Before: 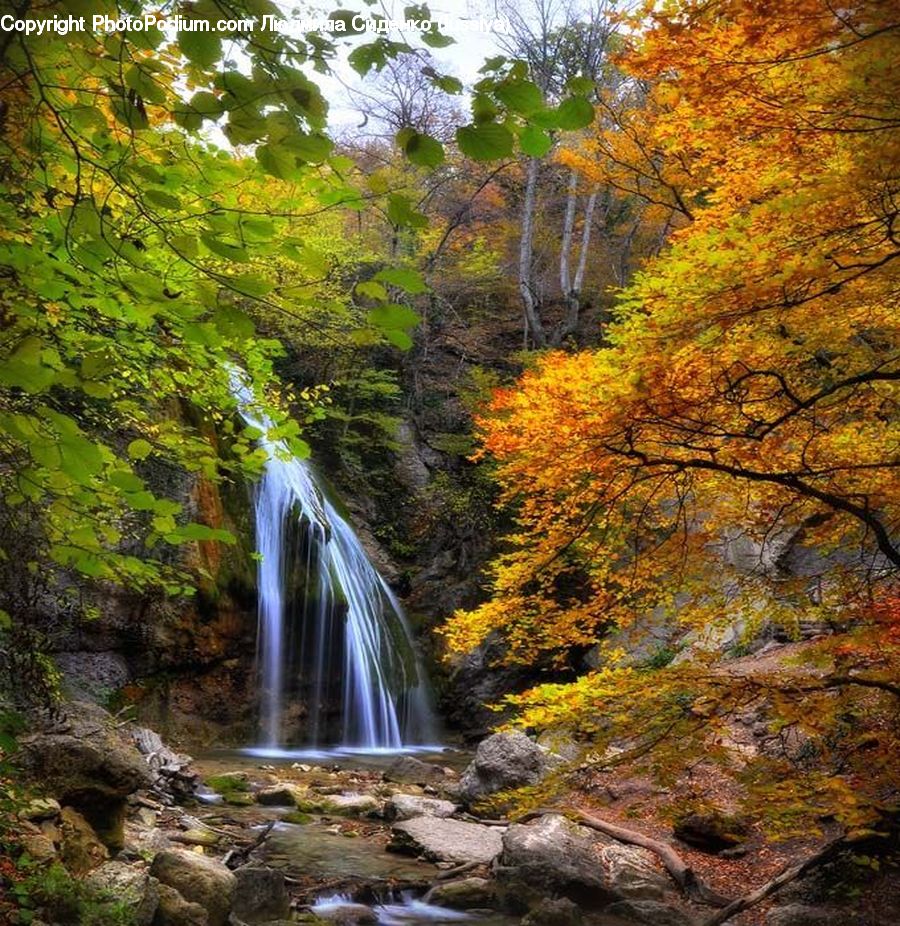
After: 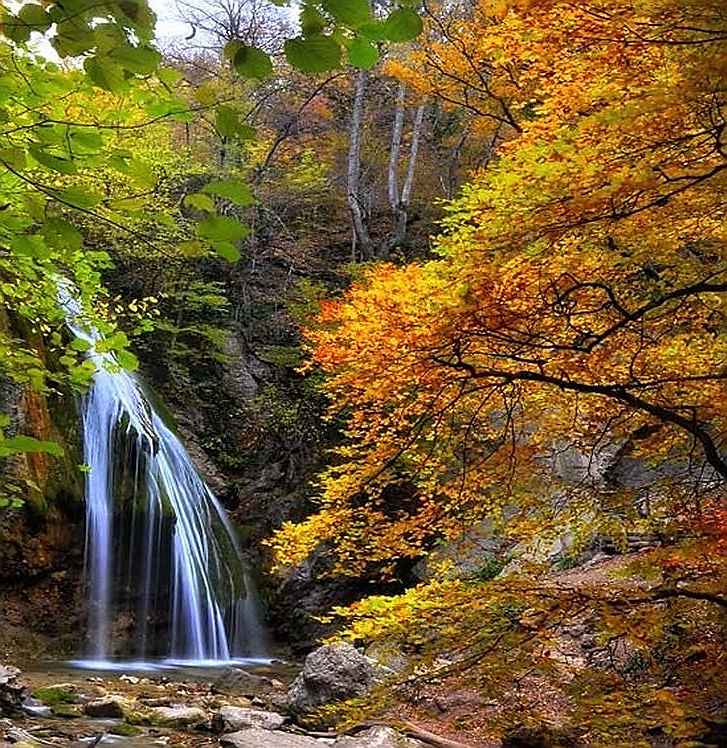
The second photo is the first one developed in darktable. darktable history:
crop: left 19.159%, top 9.58%, bottom 9.58%
sharpen: radius 1.4, amount 1.25, threshold 0.7
